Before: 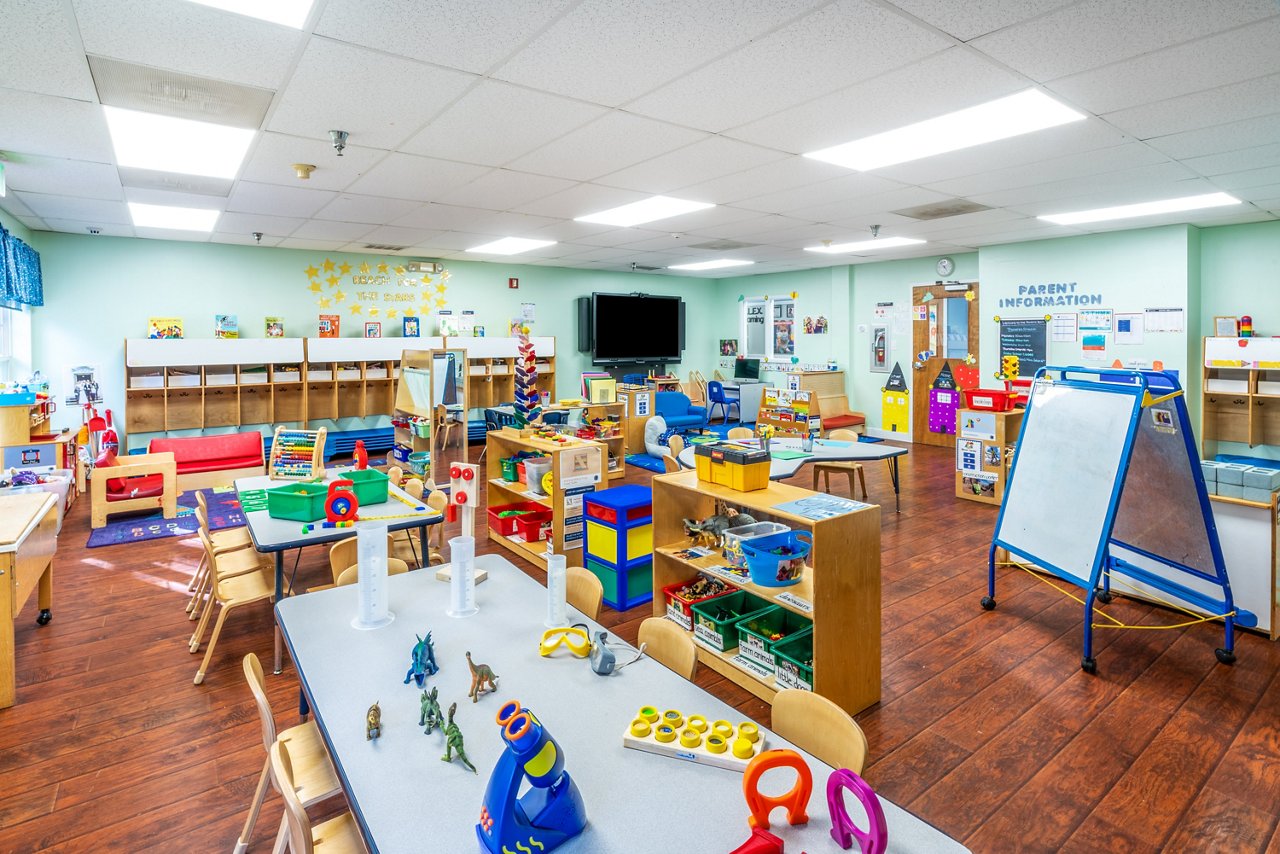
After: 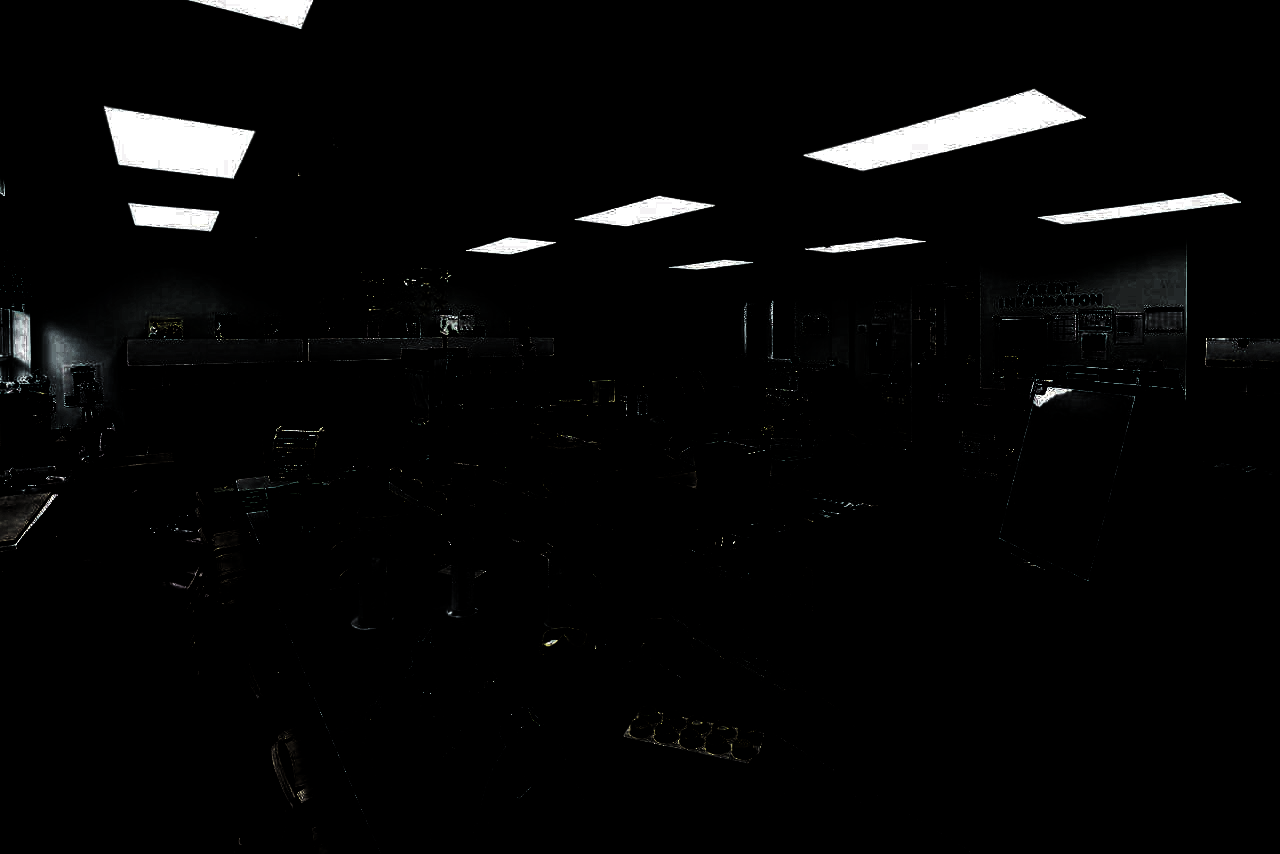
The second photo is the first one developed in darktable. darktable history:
base curve: curves: ch0 [(0, 0) (0.826, 0.587) (1, 1)], preserve colors none
levels: white 99.91%, levels [0.721, 0.937, 0.997]
